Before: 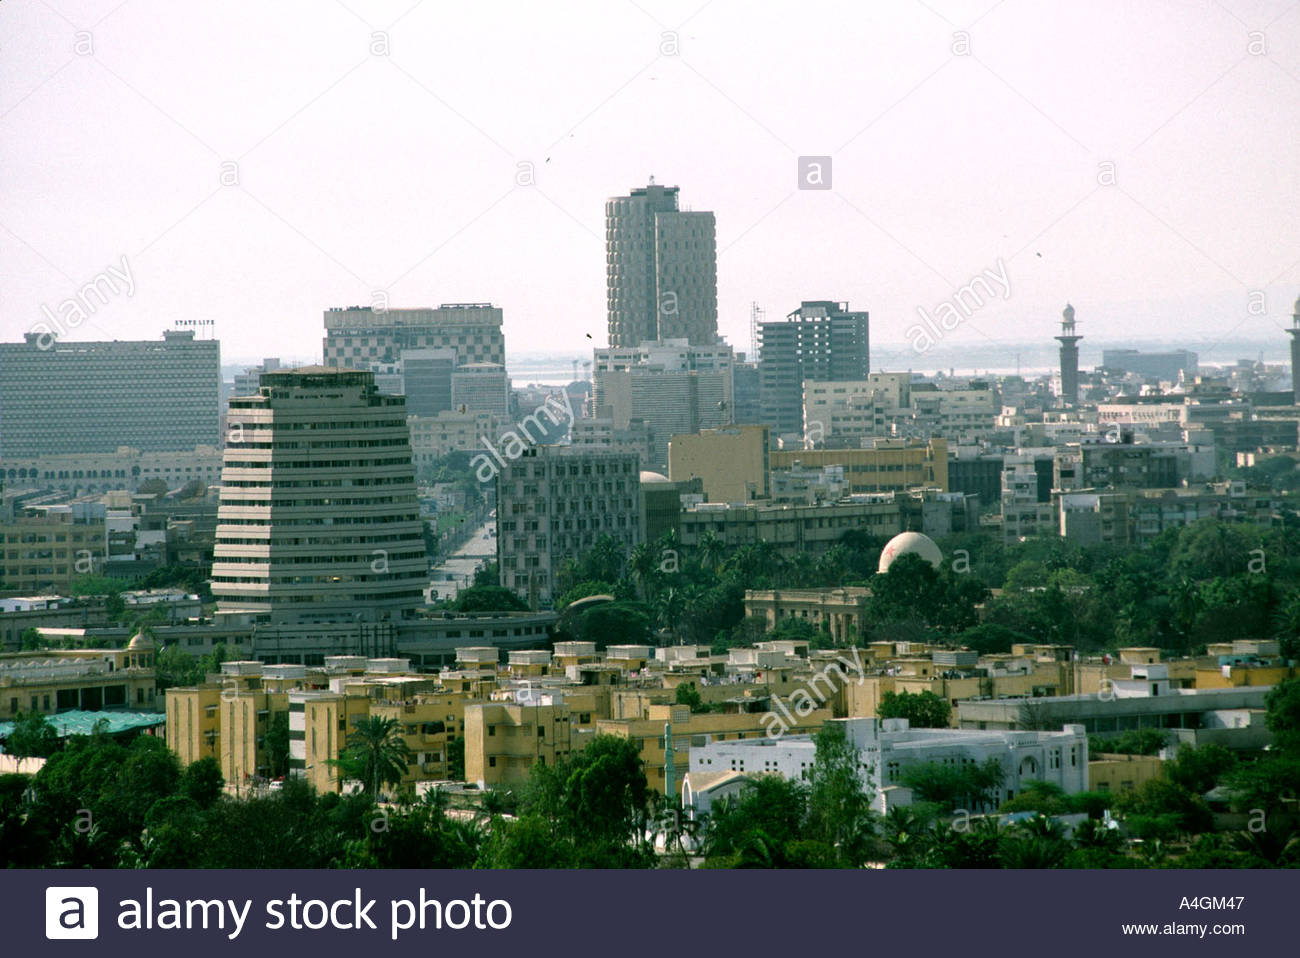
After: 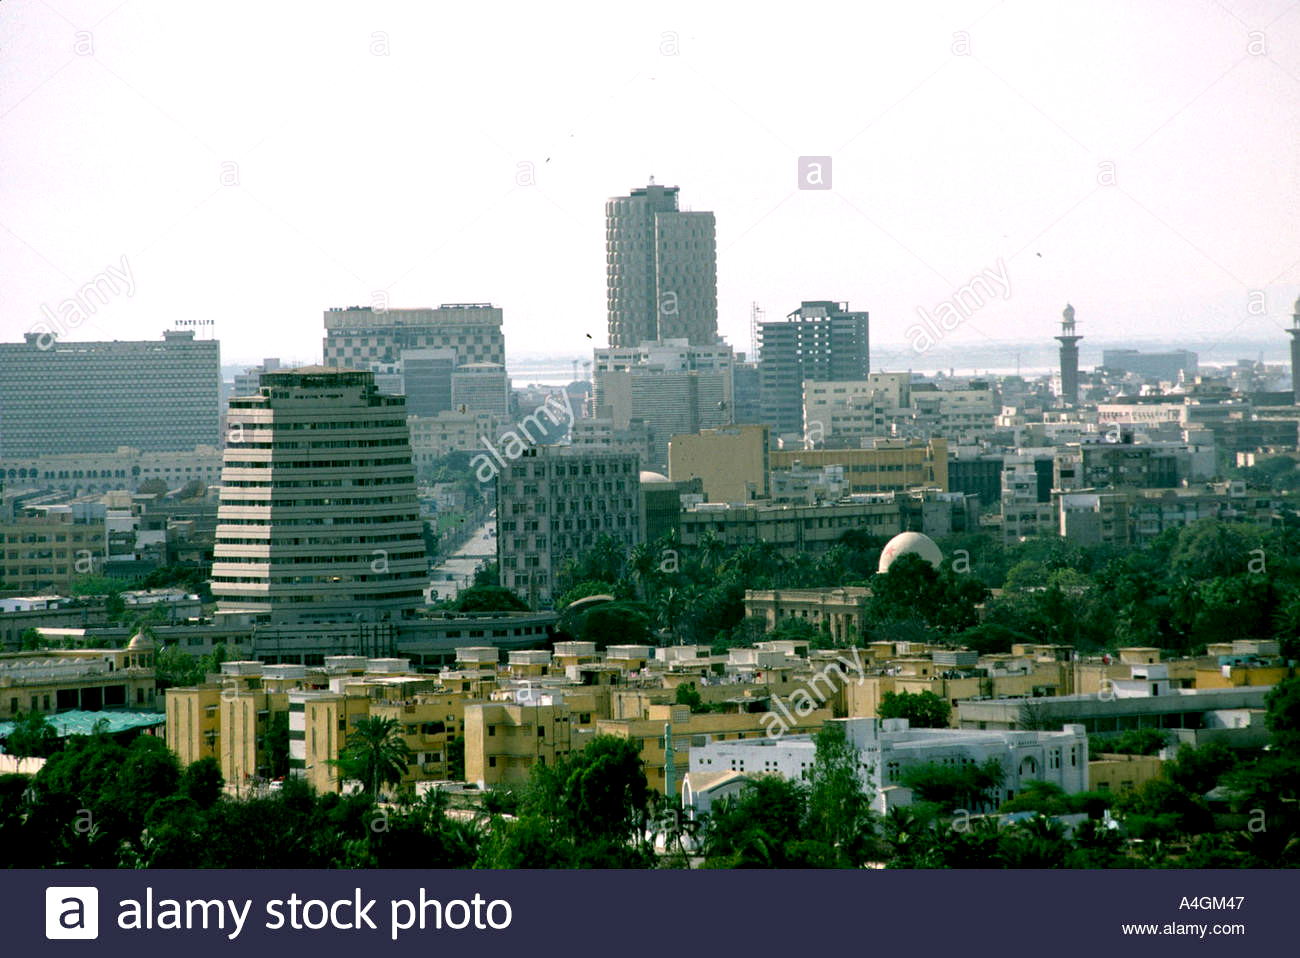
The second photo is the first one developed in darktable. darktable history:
exposure: black level correction 0.009, exposure 0.12 EV, compensate highlight preservation false
